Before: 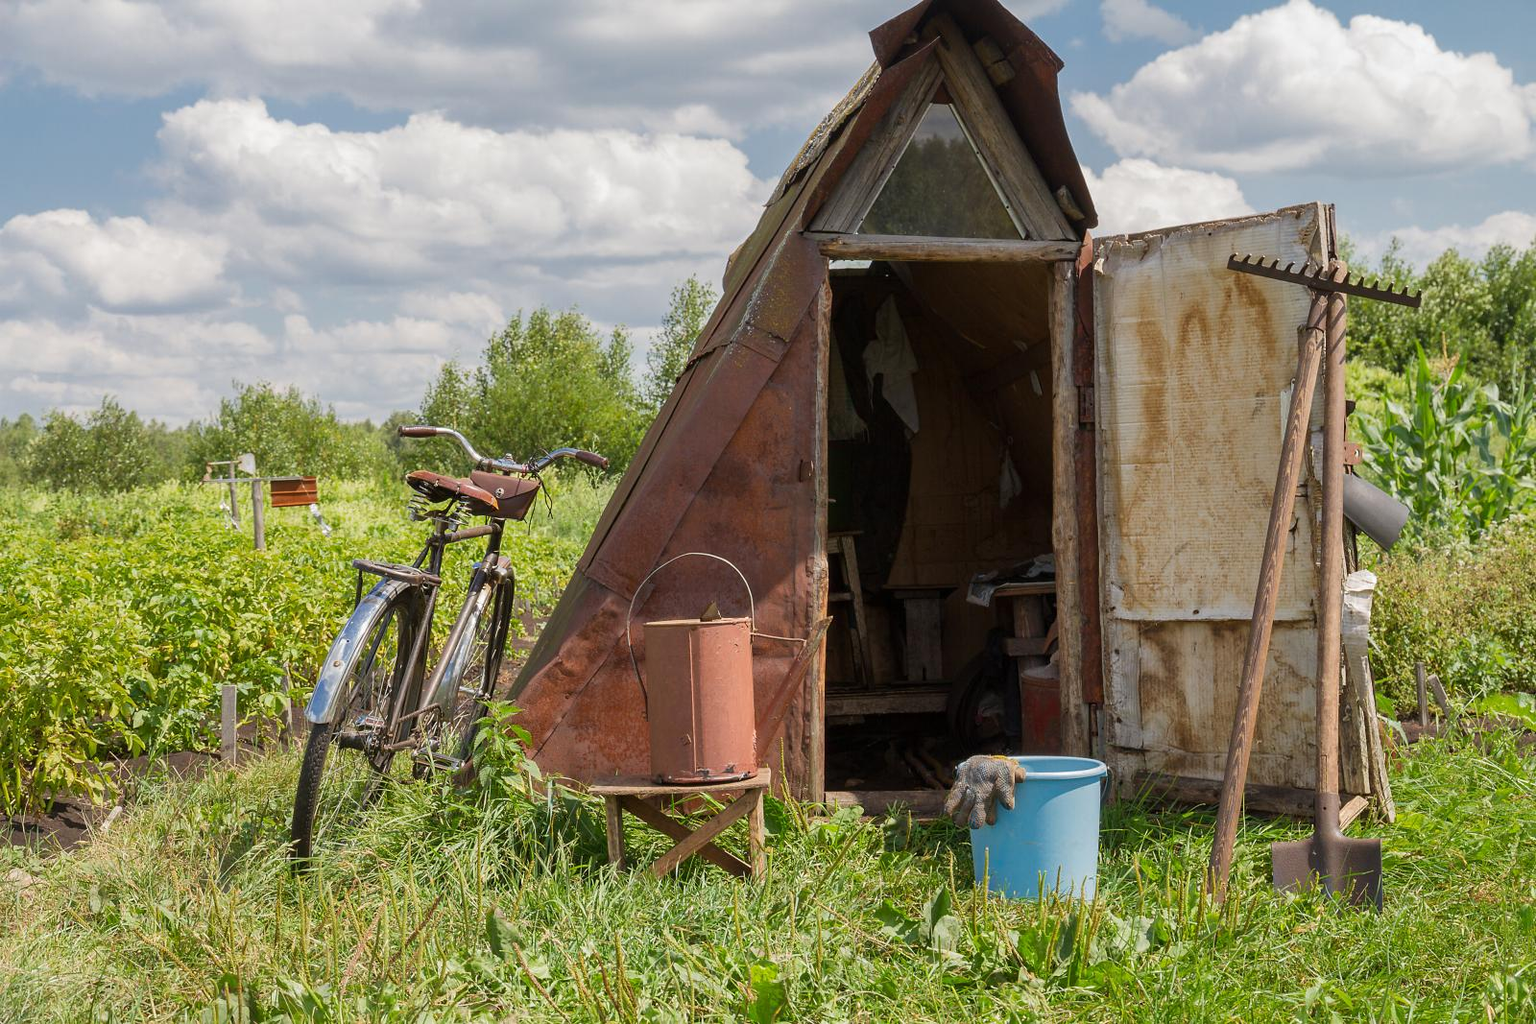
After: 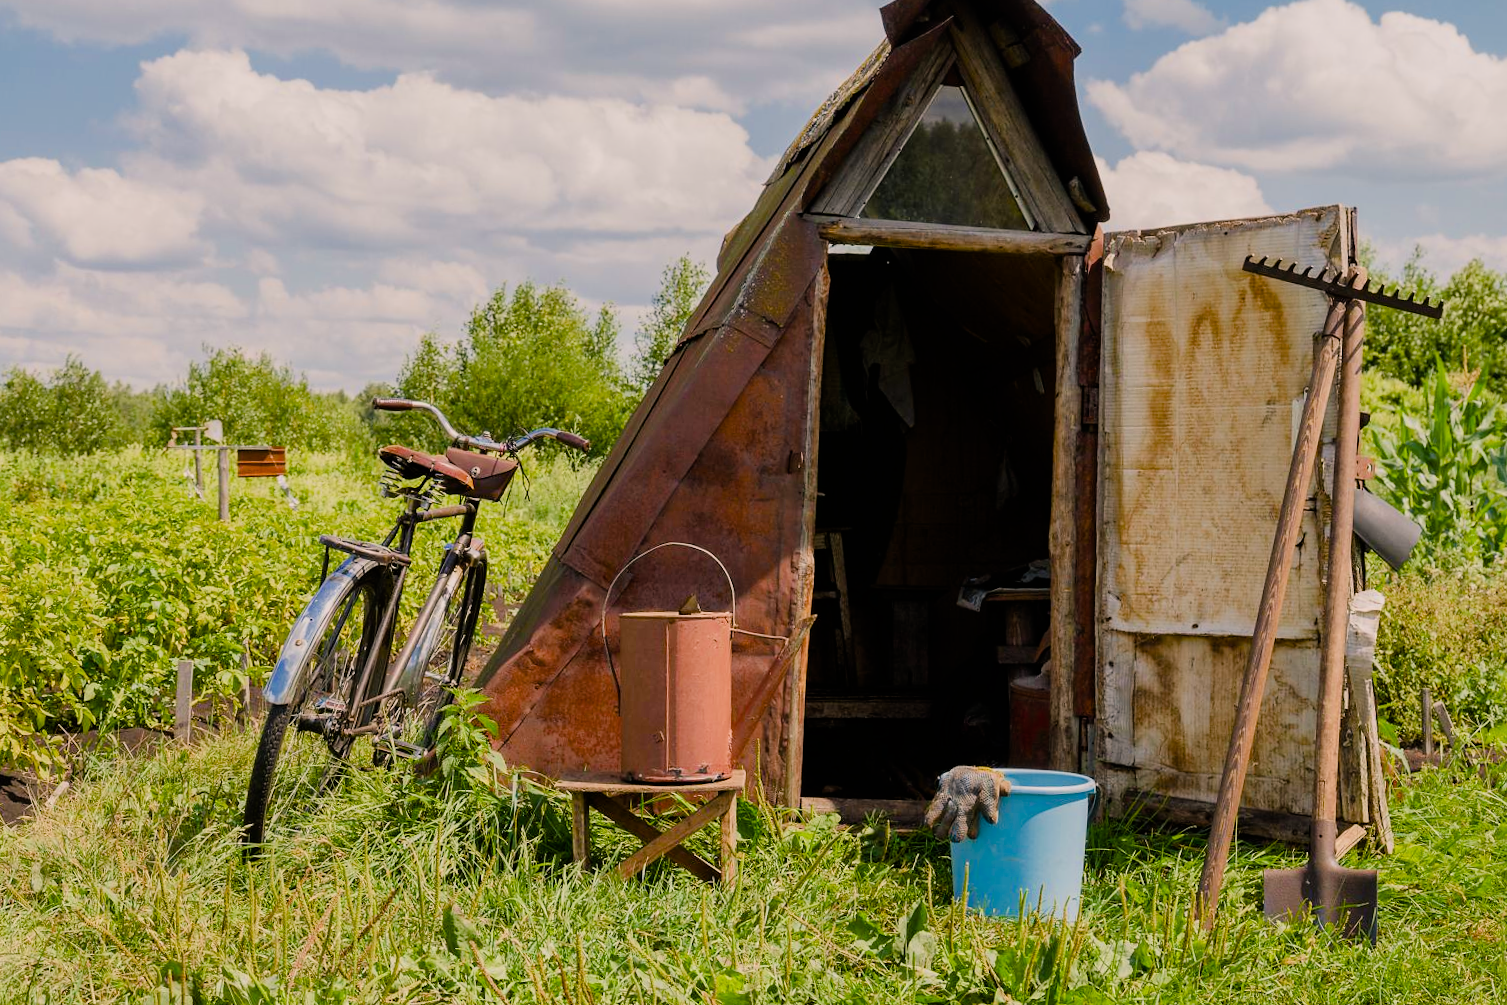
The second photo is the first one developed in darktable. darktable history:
crop and rotate: angle -2.38°
color balance rgb: shadows lift › chroma 1%, shadows lift › hue 217.2°, power › hue 310.8°, highlights gain › chroma 2%, highlights gain › hue 44.4°, global offset › luminance 0.25%, global offset › hue 171.6°, perceptual saturation grading › global saturation 14.09%, perceptual saturation grading › highlights -30%, perceptual saturation grading › shadows 50.67%, global vibrance 25%, contrast 20%
color balance: mode lift, gamma, gain (sRGB)
filmic rgb: black relative exposure -7.15 EV, white relative exposure 5.36 EV, hardness 3.02, color science v6 (2022)
